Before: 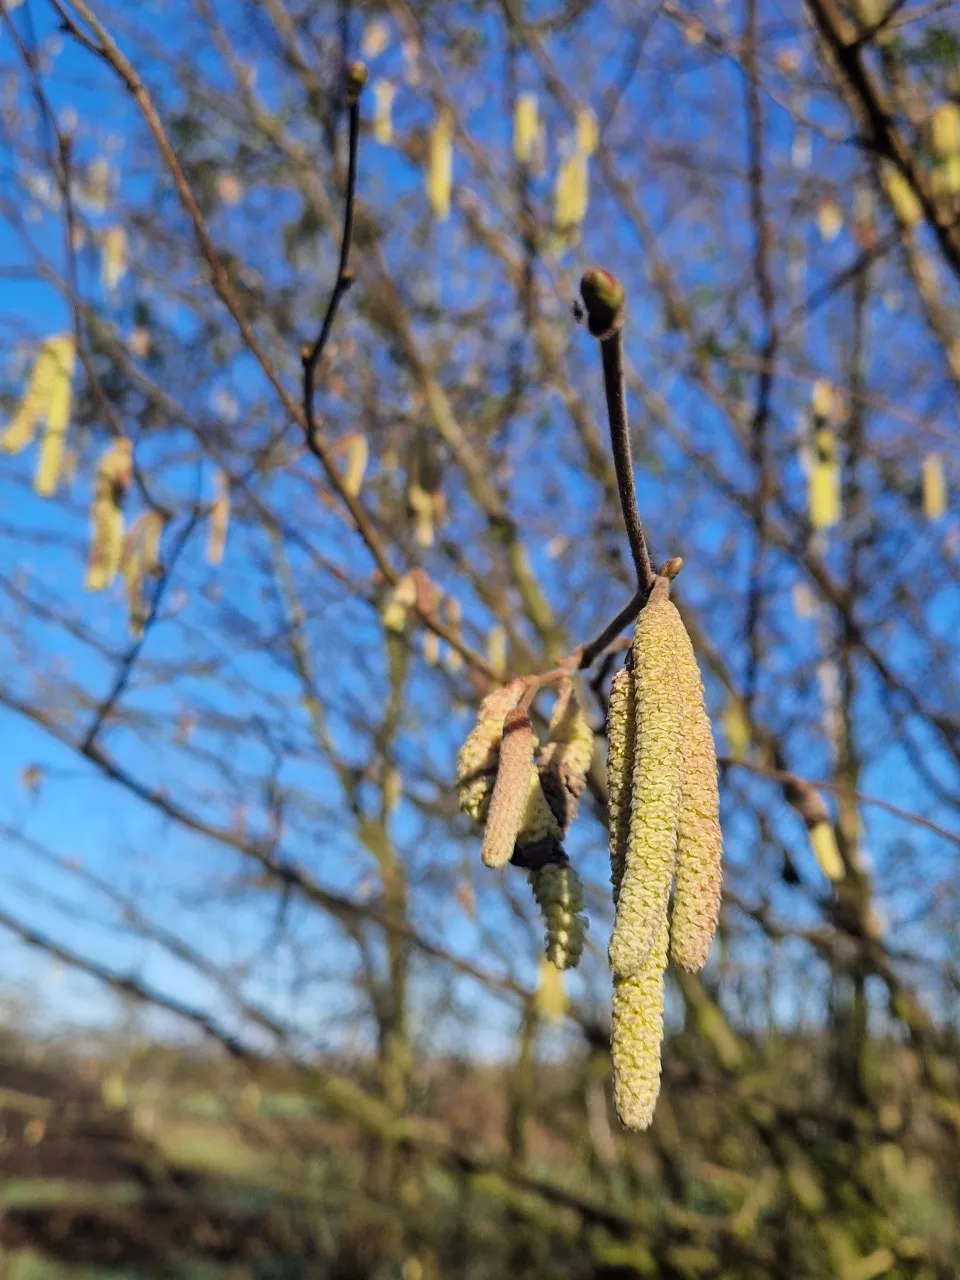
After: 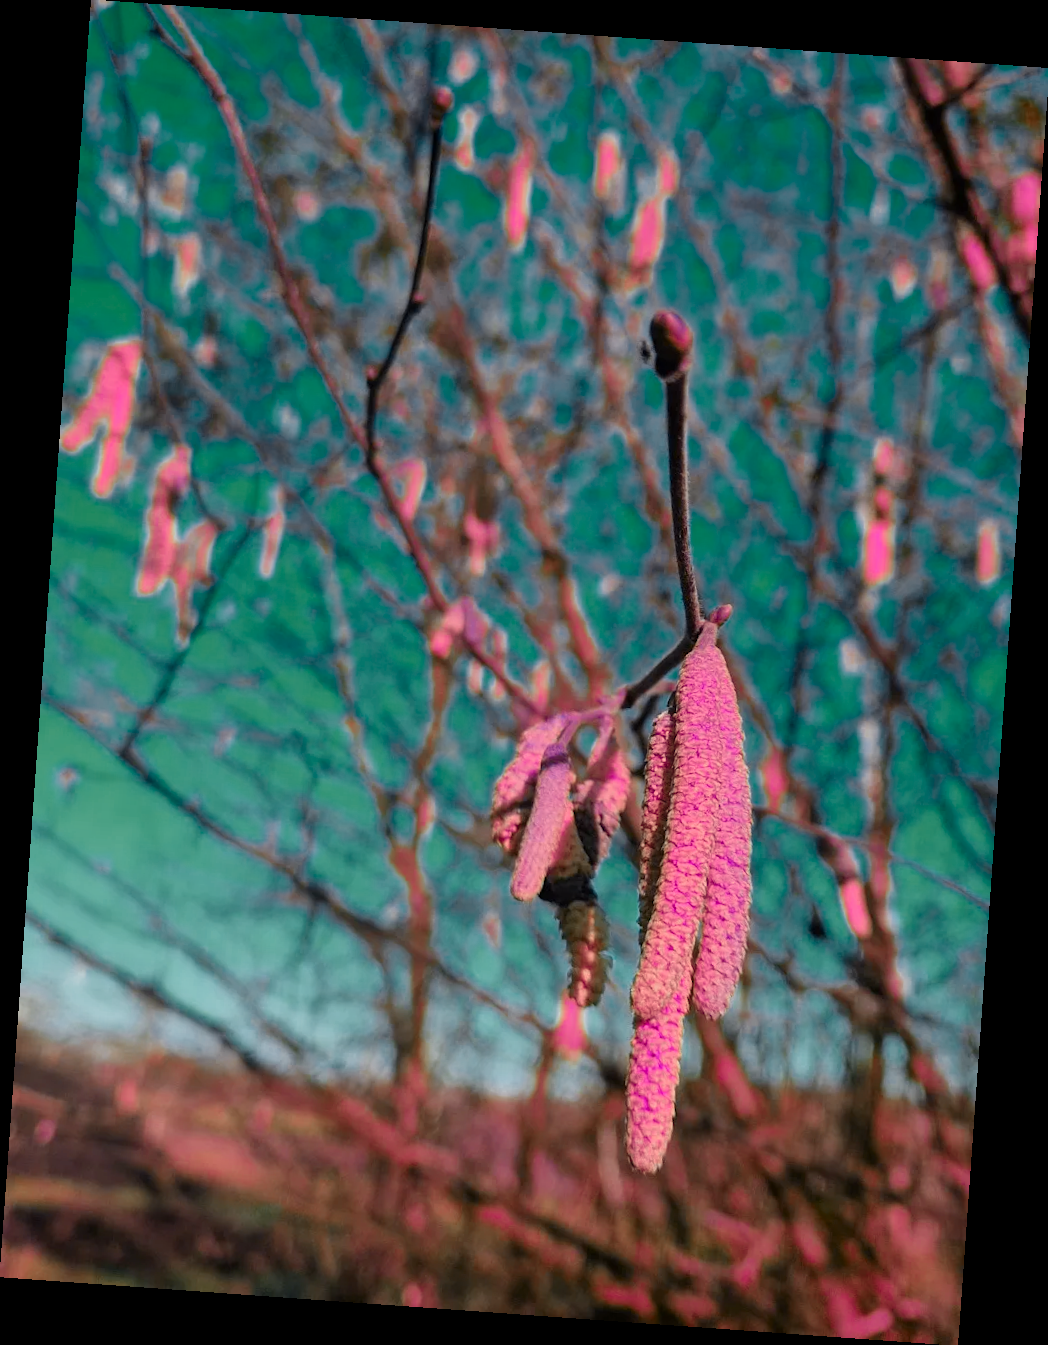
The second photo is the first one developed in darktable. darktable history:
tone equalizer: on, module defaults
color zones: curves: ch0 [(0.826, 0.353)]; ch1 [(0.242, 0.647) (0.889, 0.342)]; ch2 [(0.246, 0.089) (0.969, 0.068)]
rotate and perspective: rotation 4.1°, automatic cropping off
